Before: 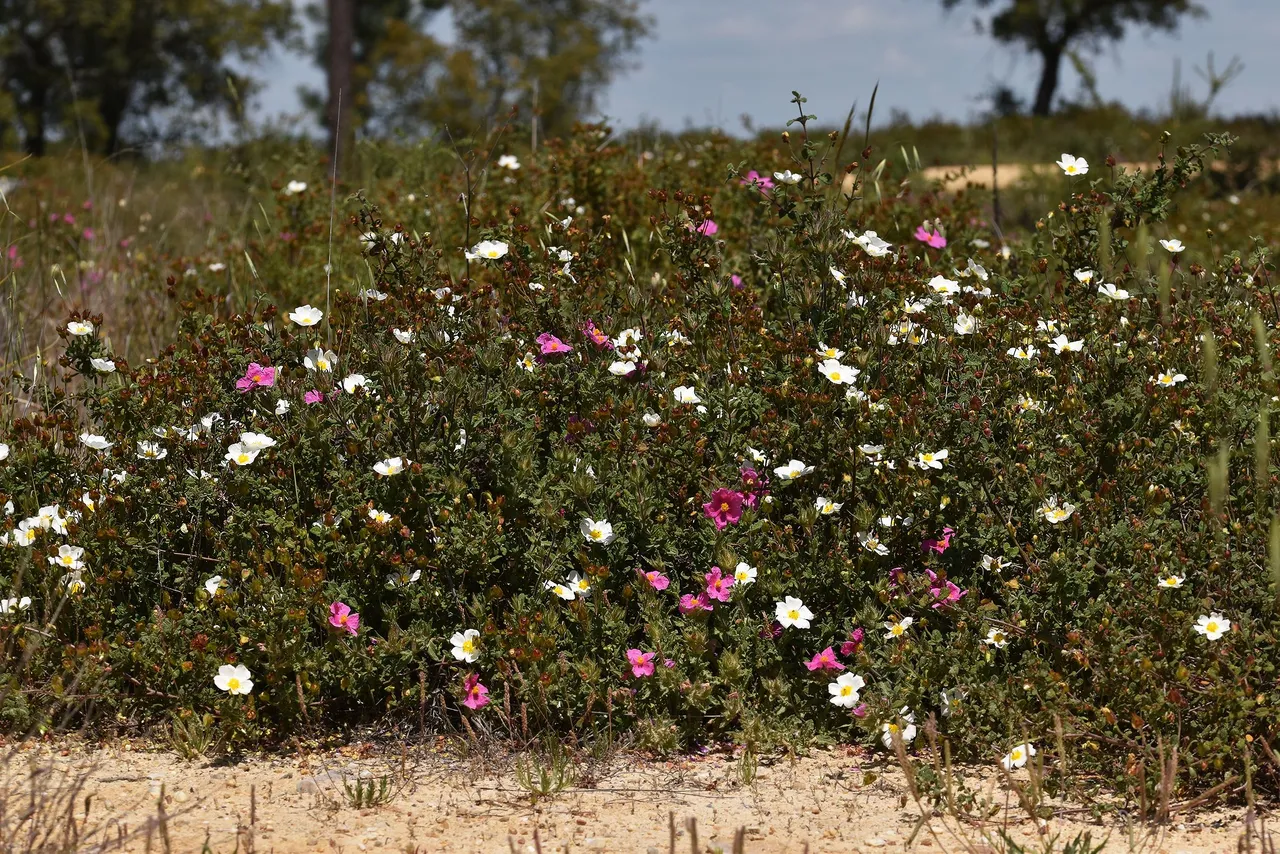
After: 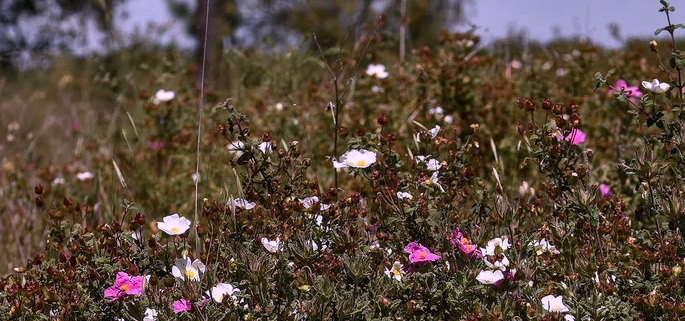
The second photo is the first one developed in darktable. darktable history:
crop: left 10.378%, top 10.686%, right 36.03%, bottom 51.674%
color correction: highlights a* 15.73, highlights b* -20.32
local contrast: on, module defaults
